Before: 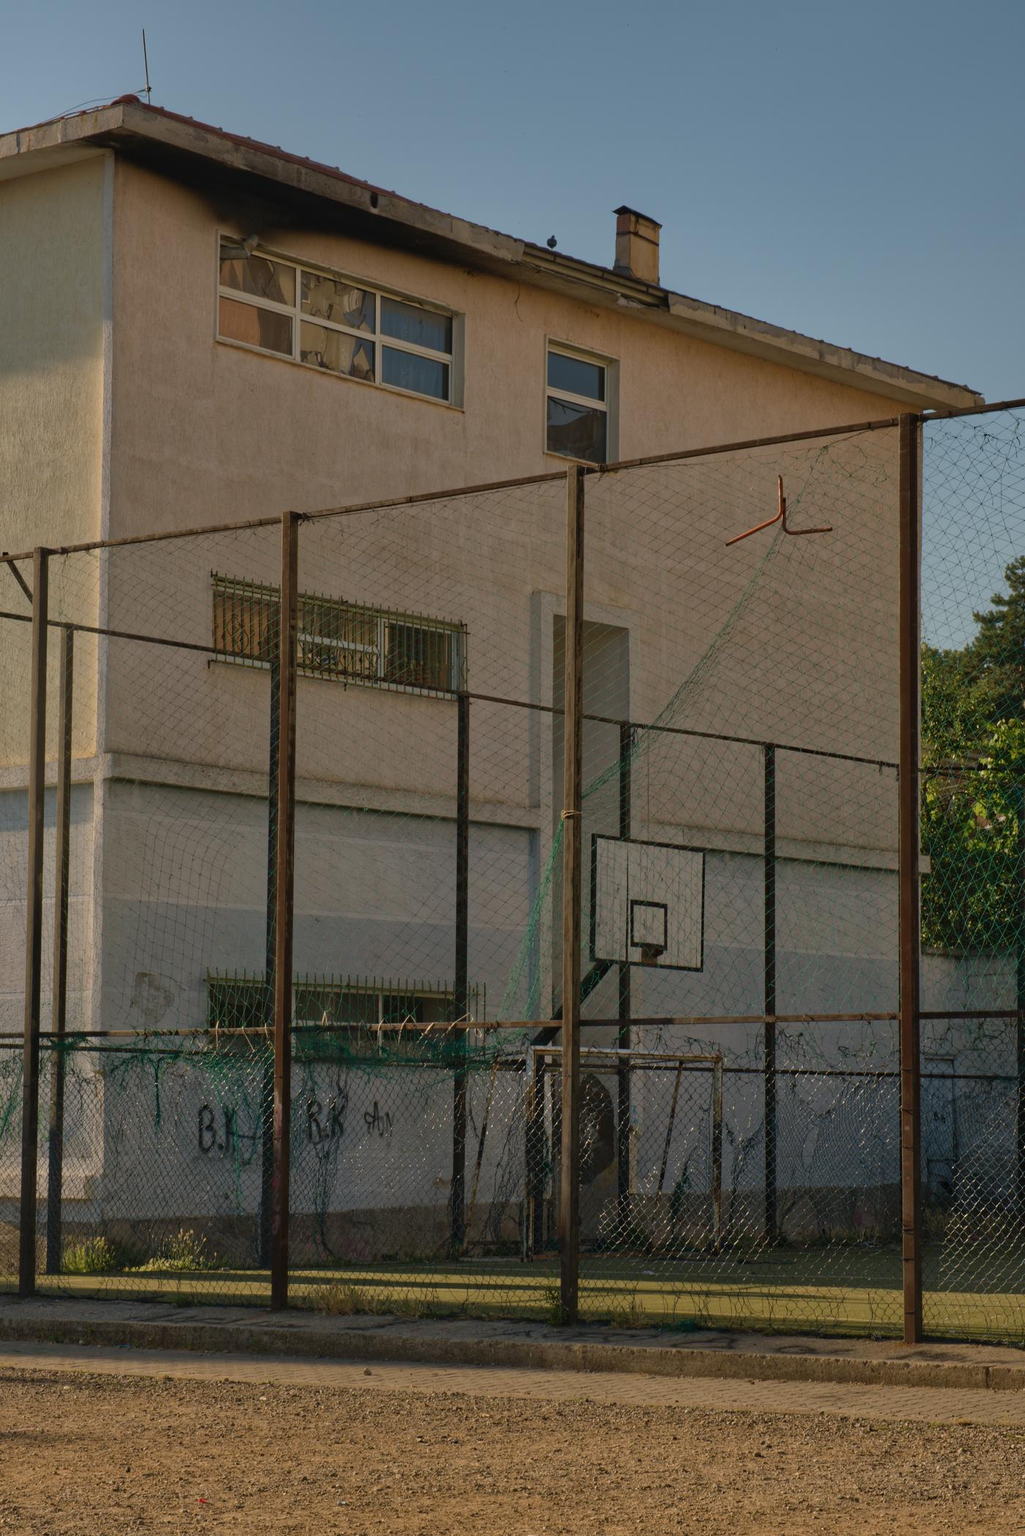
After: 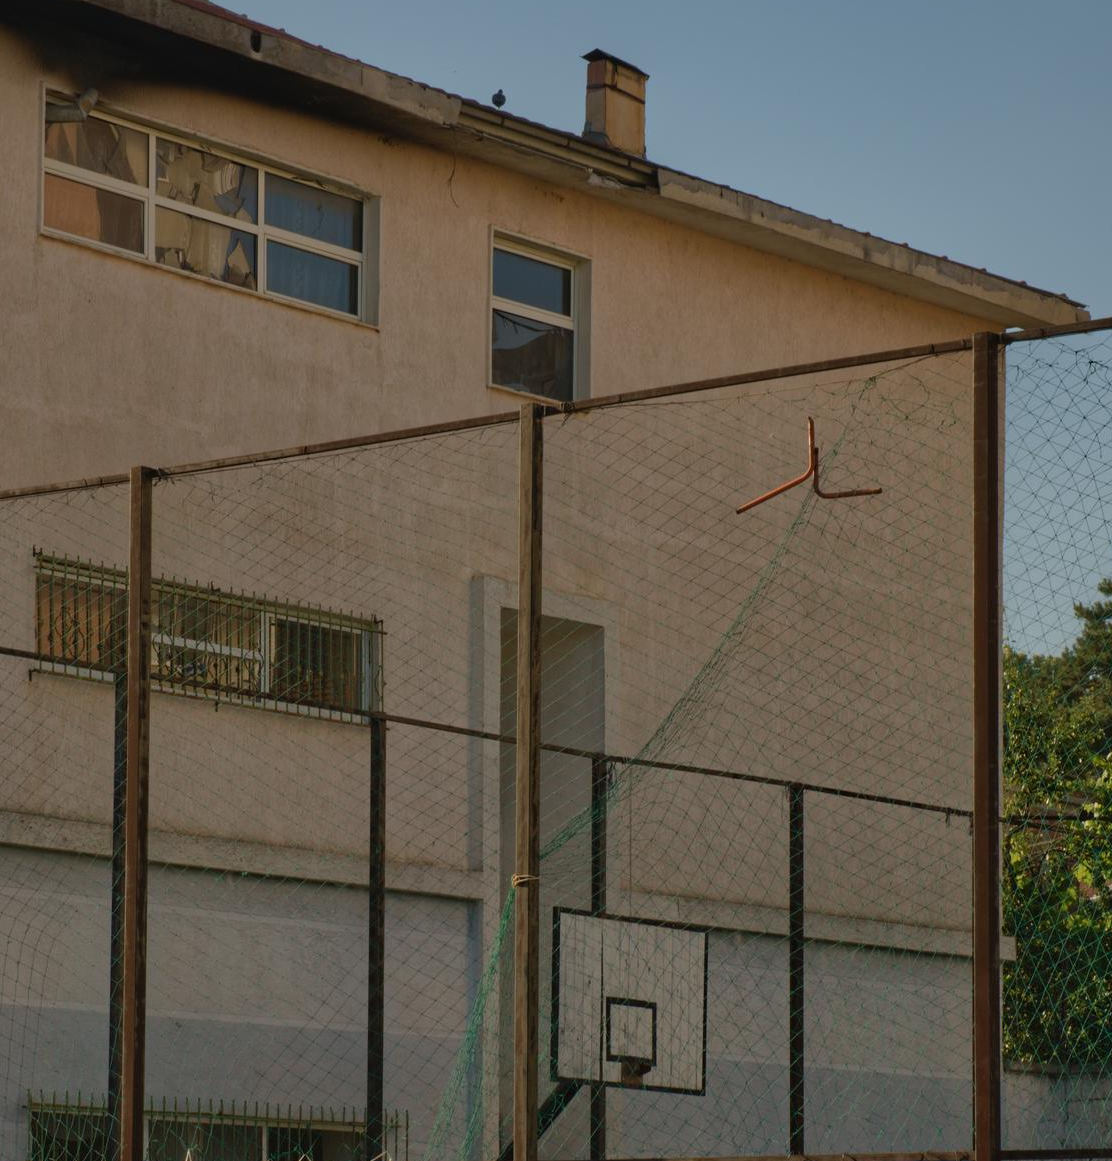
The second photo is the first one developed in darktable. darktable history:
crop: left 18.28%, top 11.082%, right 2.274%, bottom 33.541%
